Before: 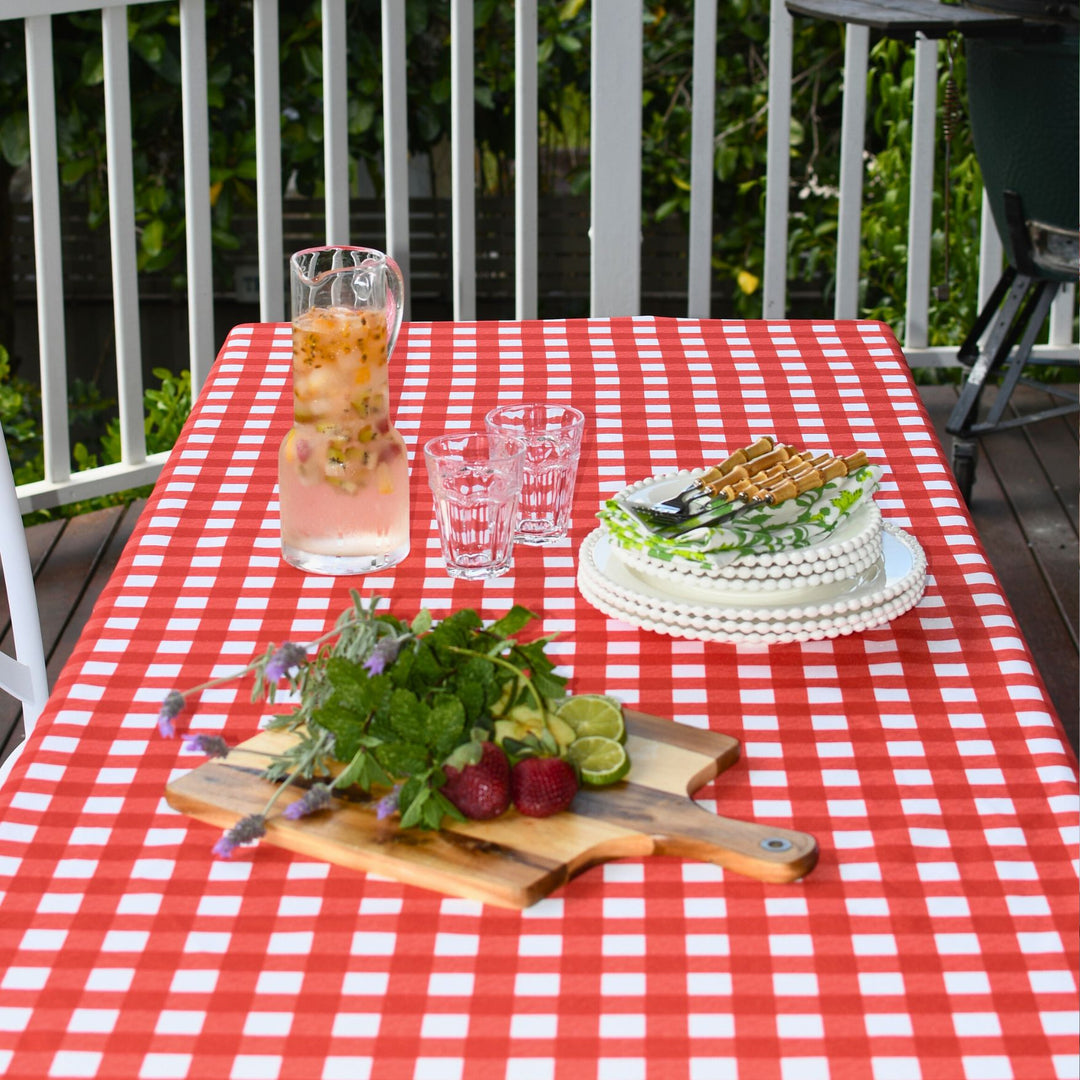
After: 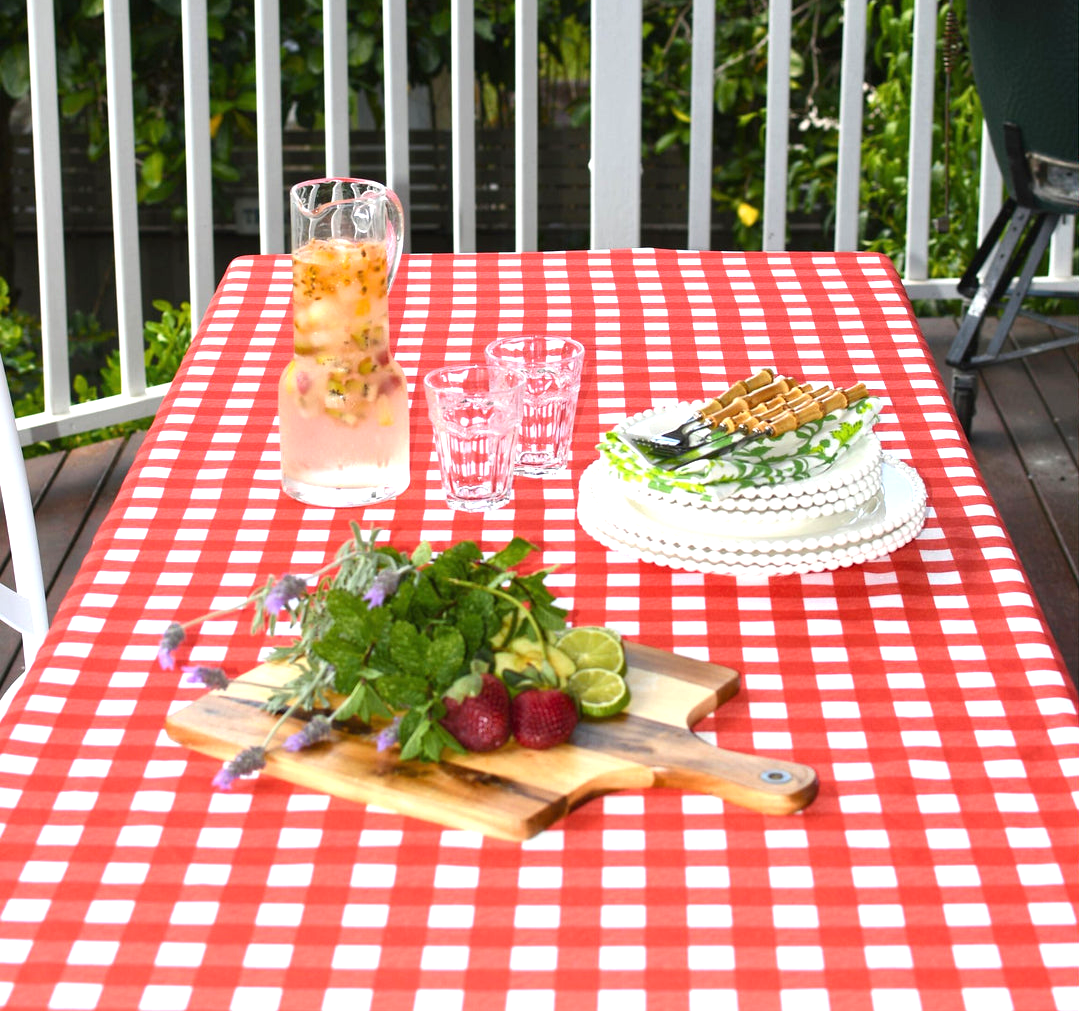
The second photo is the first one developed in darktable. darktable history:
exposure: black level correction 0, exposure 0.697 EV, compensate highlight preservation false
crop and rotate: top 6.312%
